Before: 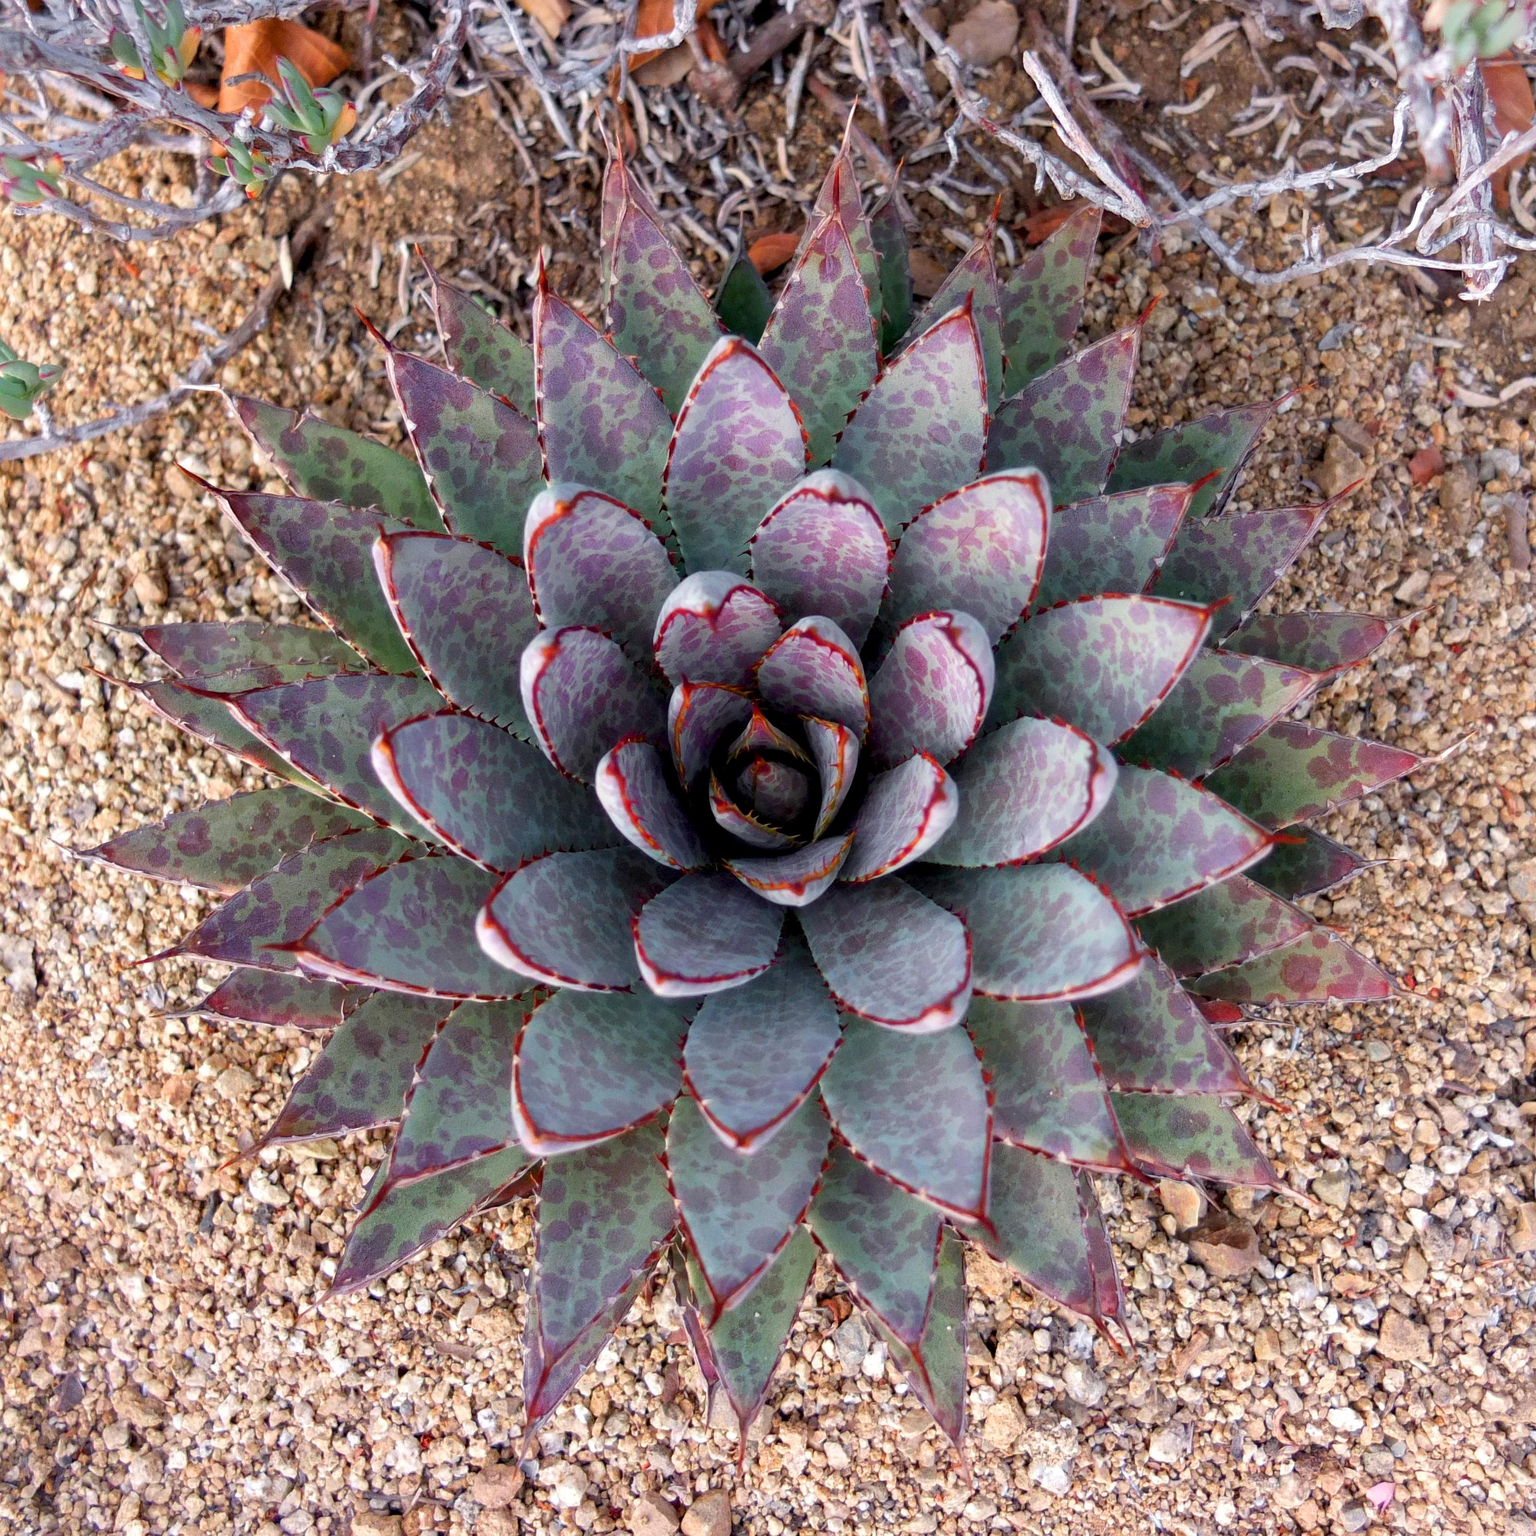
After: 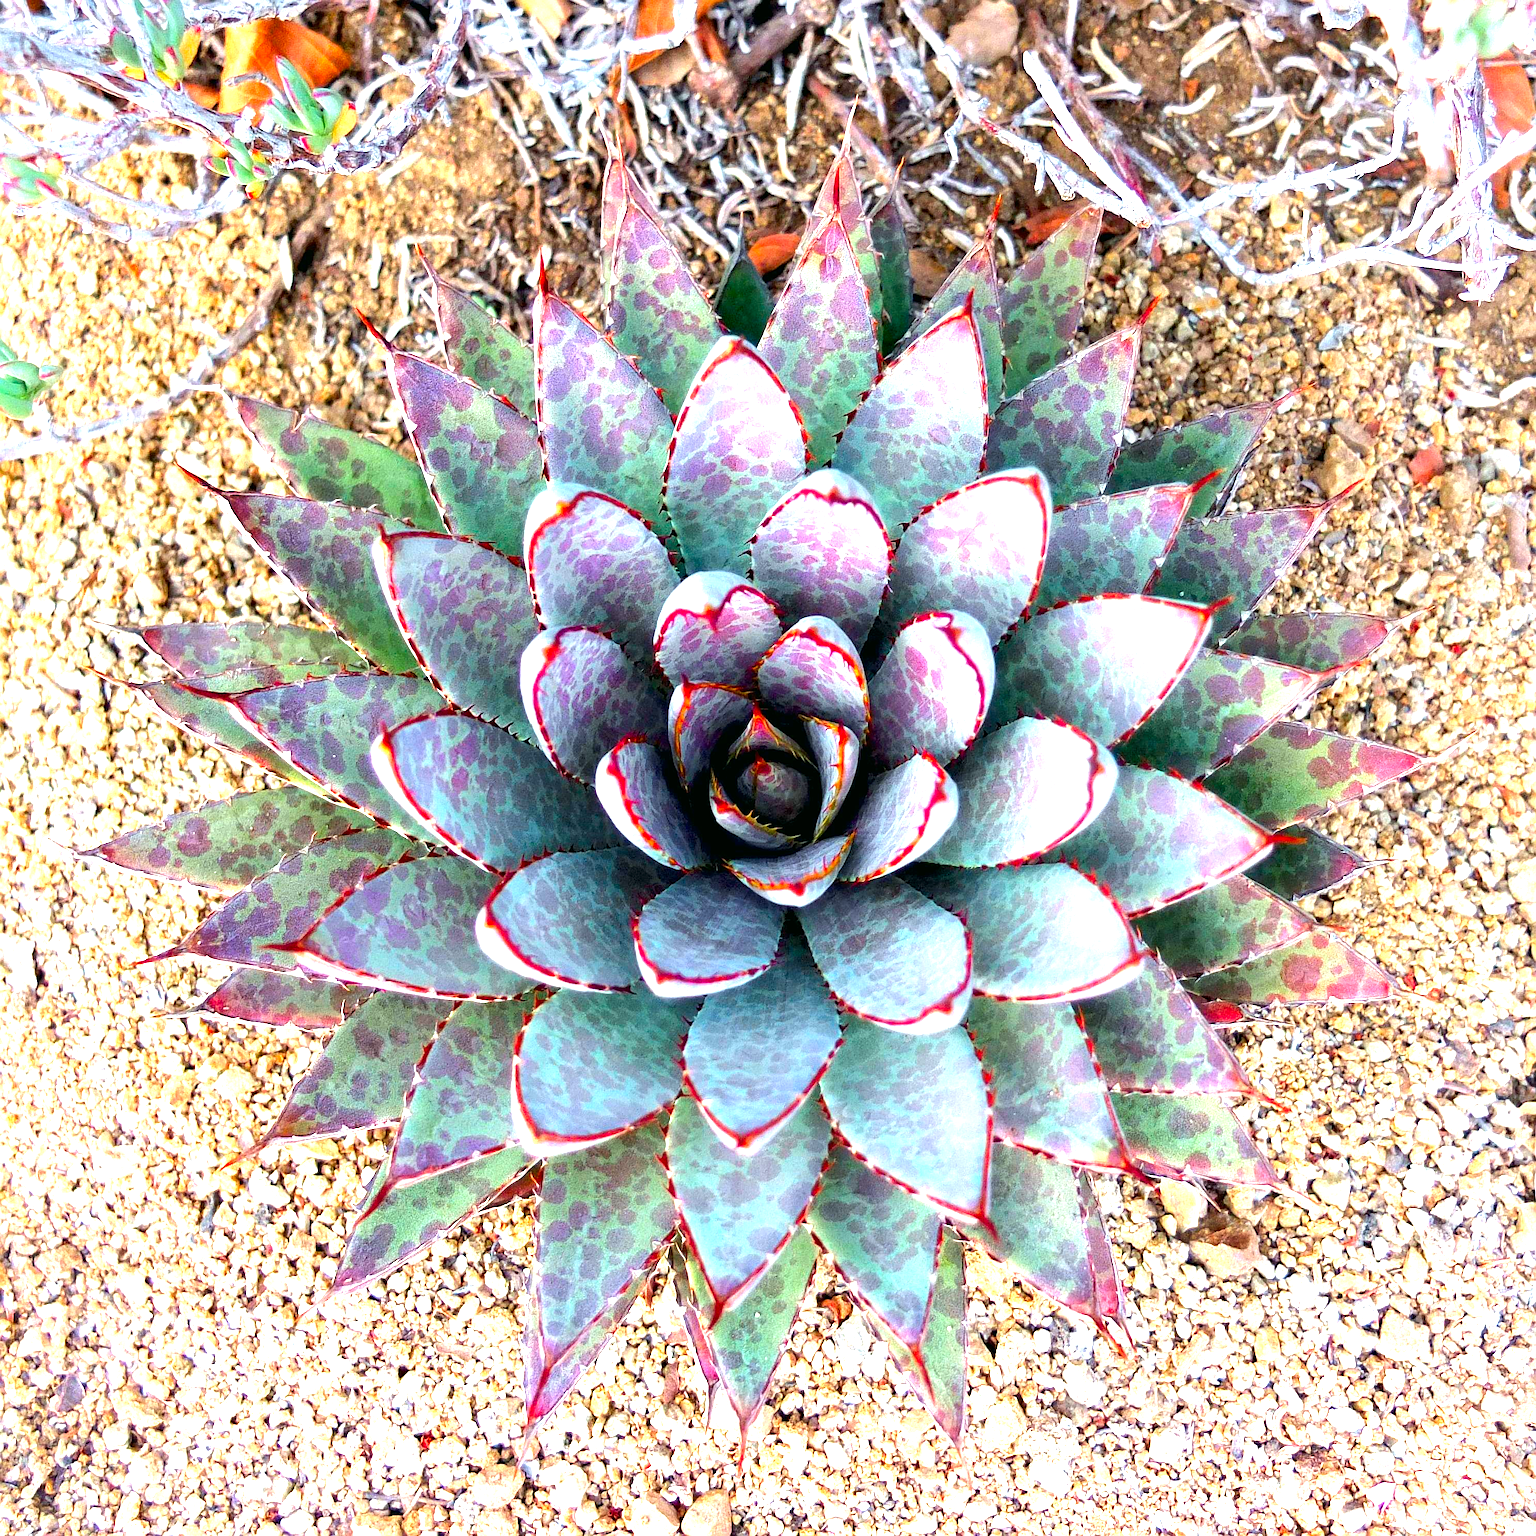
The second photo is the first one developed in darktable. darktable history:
exposure: black level correction 0, exposure 1.2 EV, compensate exposure bias true, compensate highlight preservation false
color correction: highlights a* -7.33, highlights b* 1.26, shadows a* -3.55, saturation 1.4
sharpen: on, module defaults
tone equalizer: -8 EV -0.417 EV, -7 EV -0.389 EV, -6 EV -0.333 EV, -5 EV -0.222 EV, -3 EV 0.222 EV, -2 EV 0.333 EV, -1 EV 0.389 EV, +0 EV 0.417 EV, edges refinement/feathering 500, mask exposure compensation -1.57 EV, preserve details no
